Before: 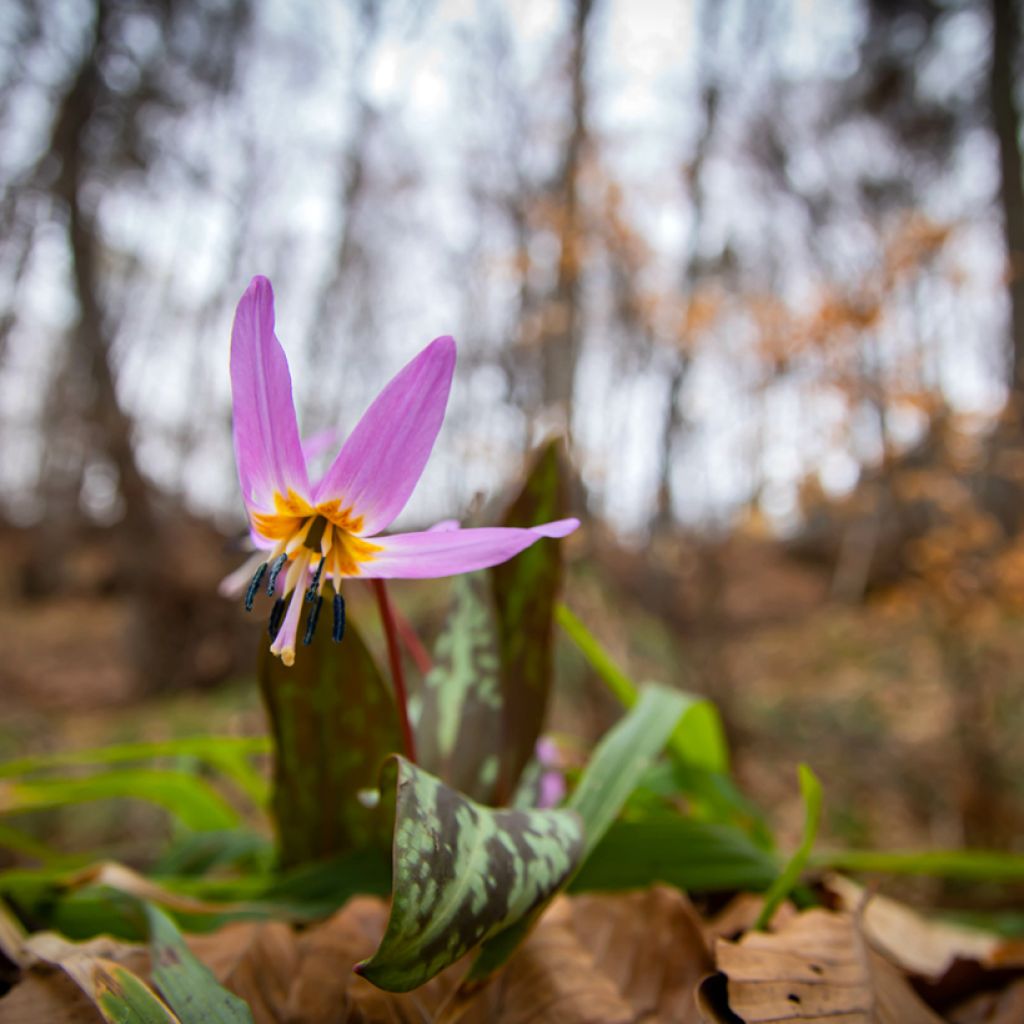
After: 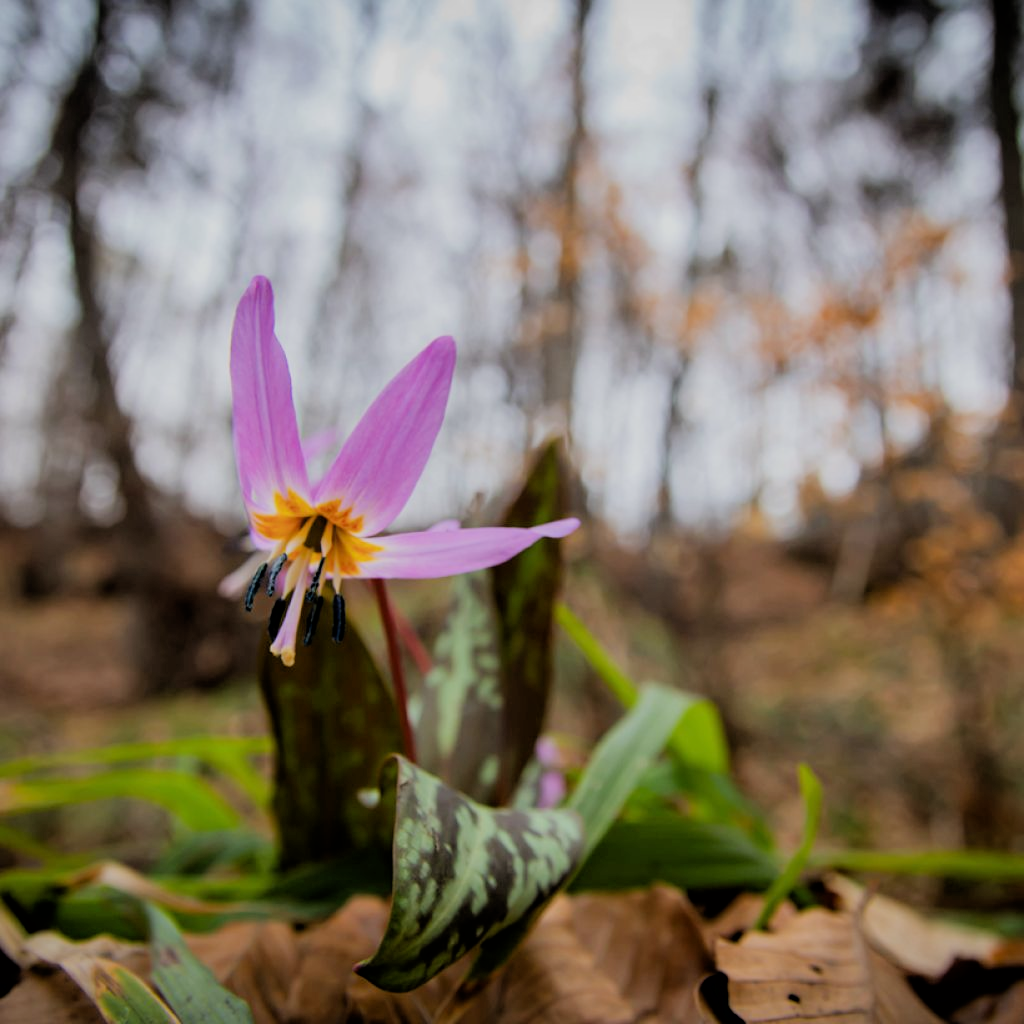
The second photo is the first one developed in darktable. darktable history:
filmic rgb: black relative exposure -4.81 EV, white relative exposure 4.02 EV, hardness 2.84
